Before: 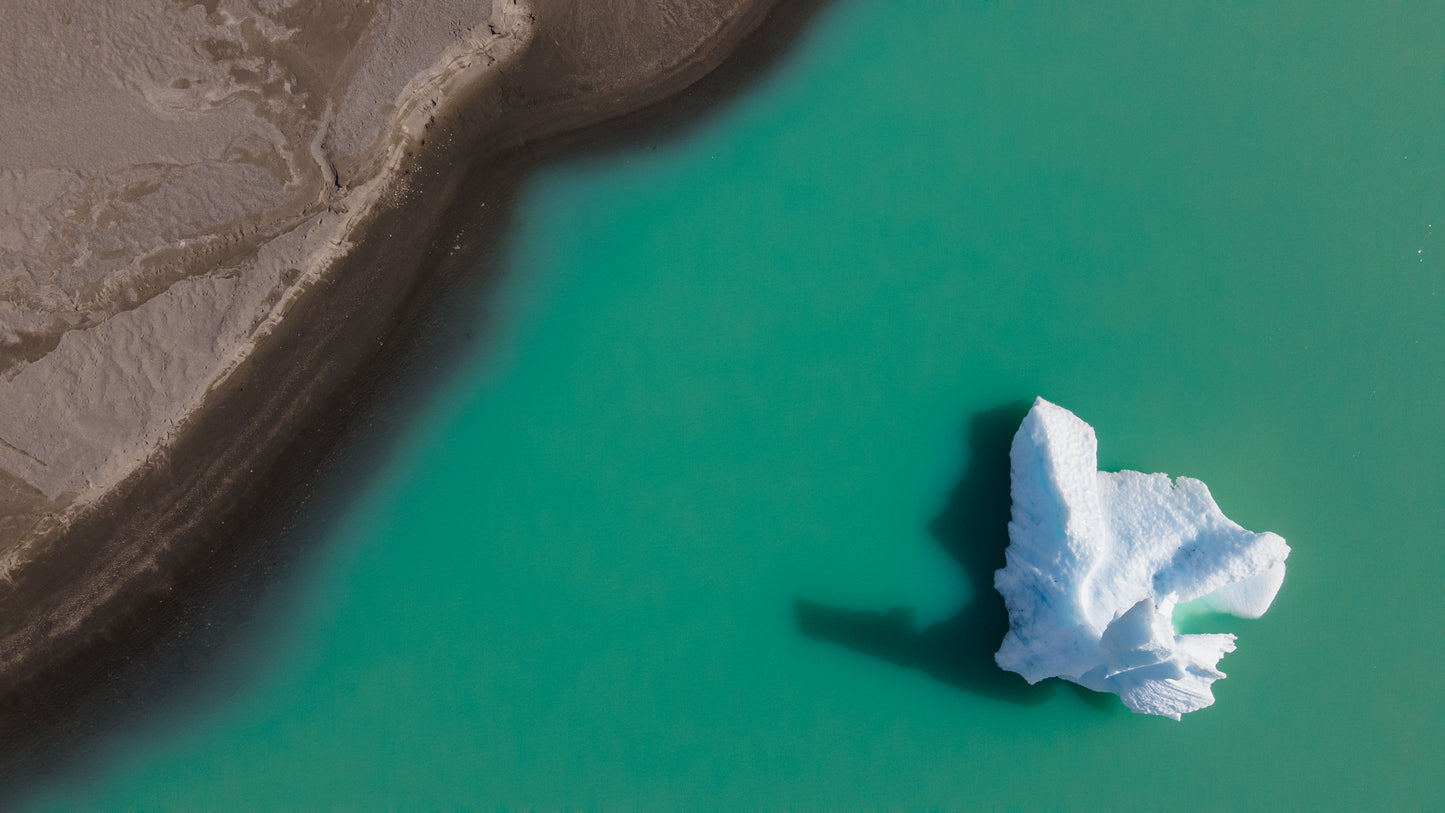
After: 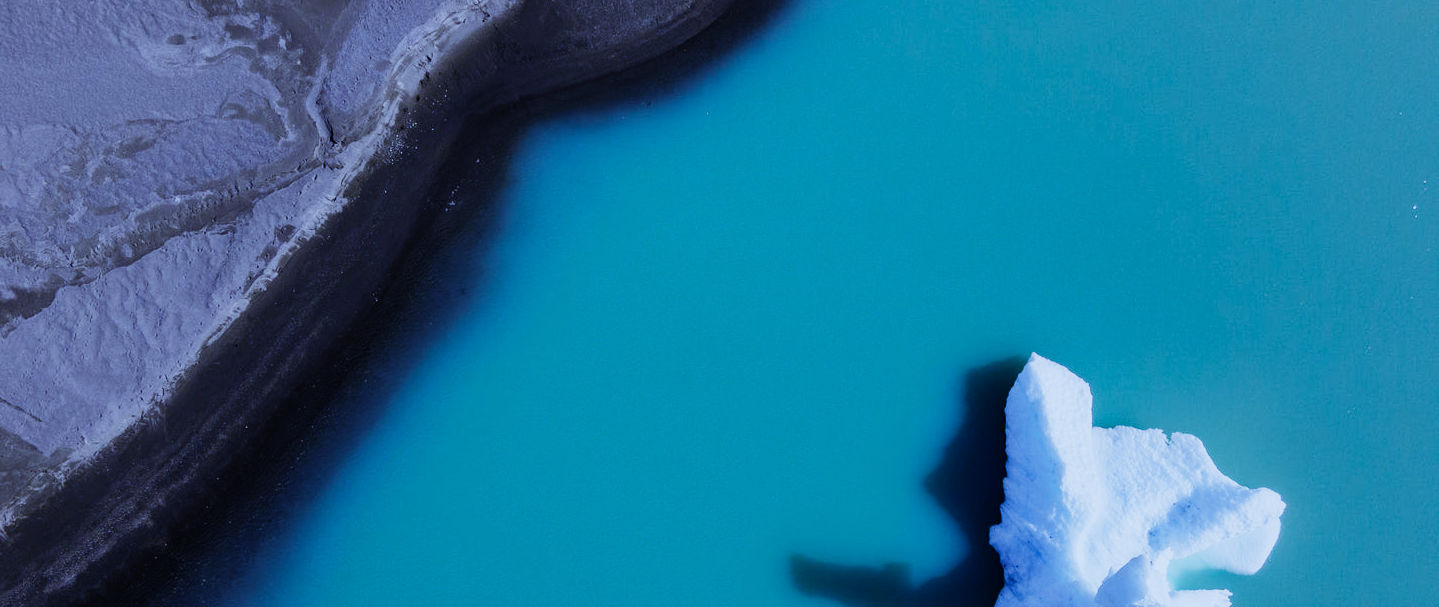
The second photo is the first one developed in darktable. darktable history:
white balance: red 0.766, blue 1.537
sigmoid: contrast 1.7, skew -0.2, preserve hue 0%, red attenuation 0.1, red rotation 0.035, green attenuation 0.1, green rotation -0.017, blue attenuation 0.15, blue rotation -0.052, base primaries Rec2020
crop: left 0.387%, top 5.469%, bottom 19.809%
